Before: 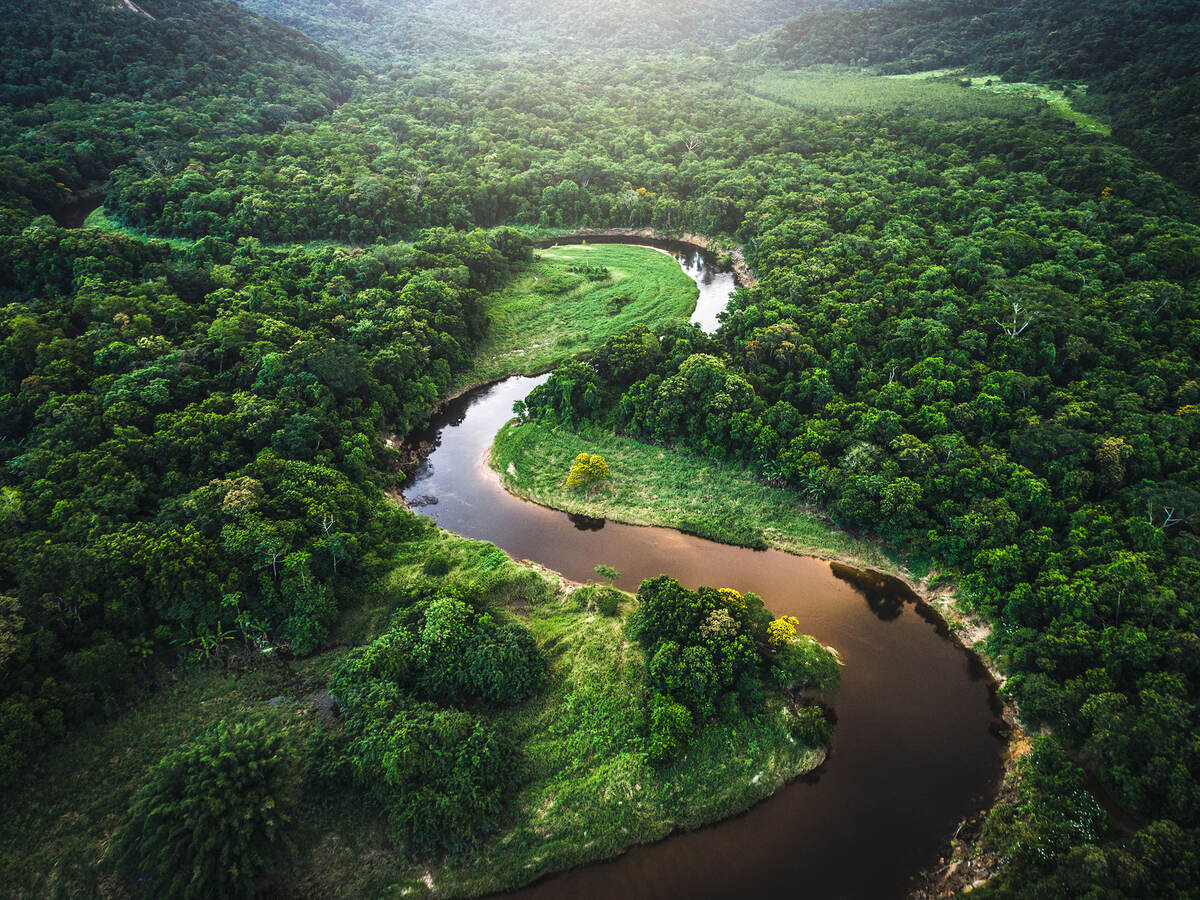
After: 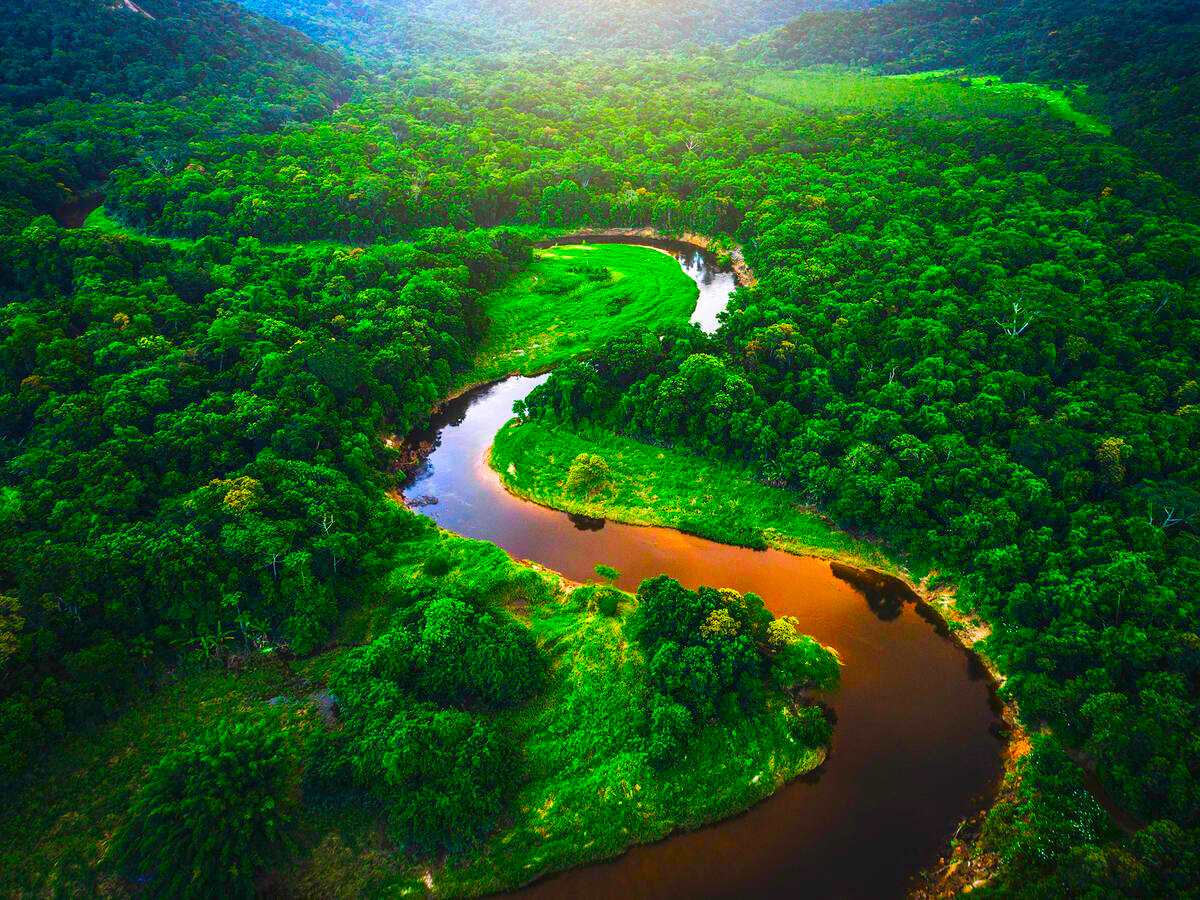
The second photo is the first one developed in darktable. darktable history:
exposure: black level correction 0, compensate exposure bias true, compensate highlight preservation false
color correction: saturation 3
